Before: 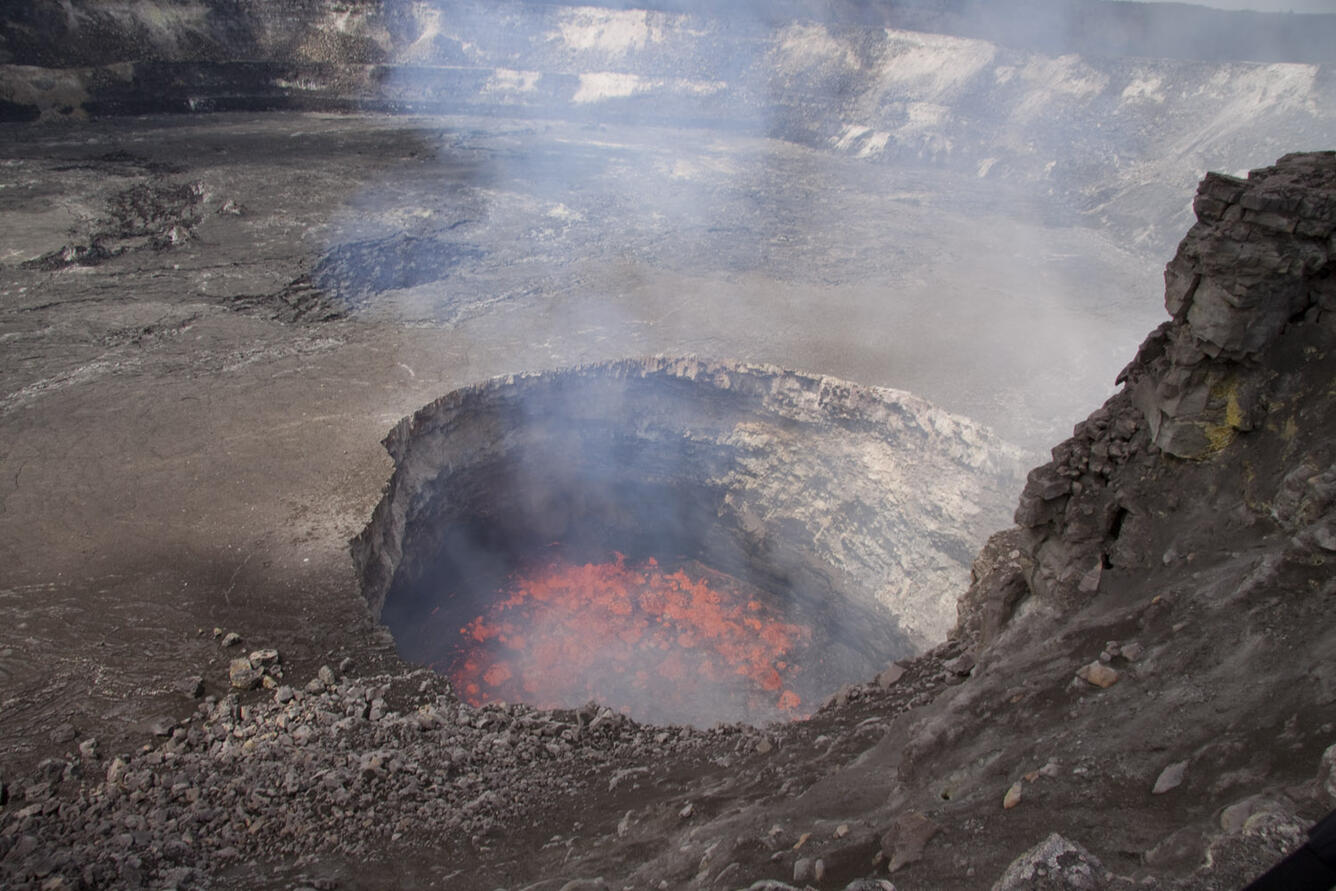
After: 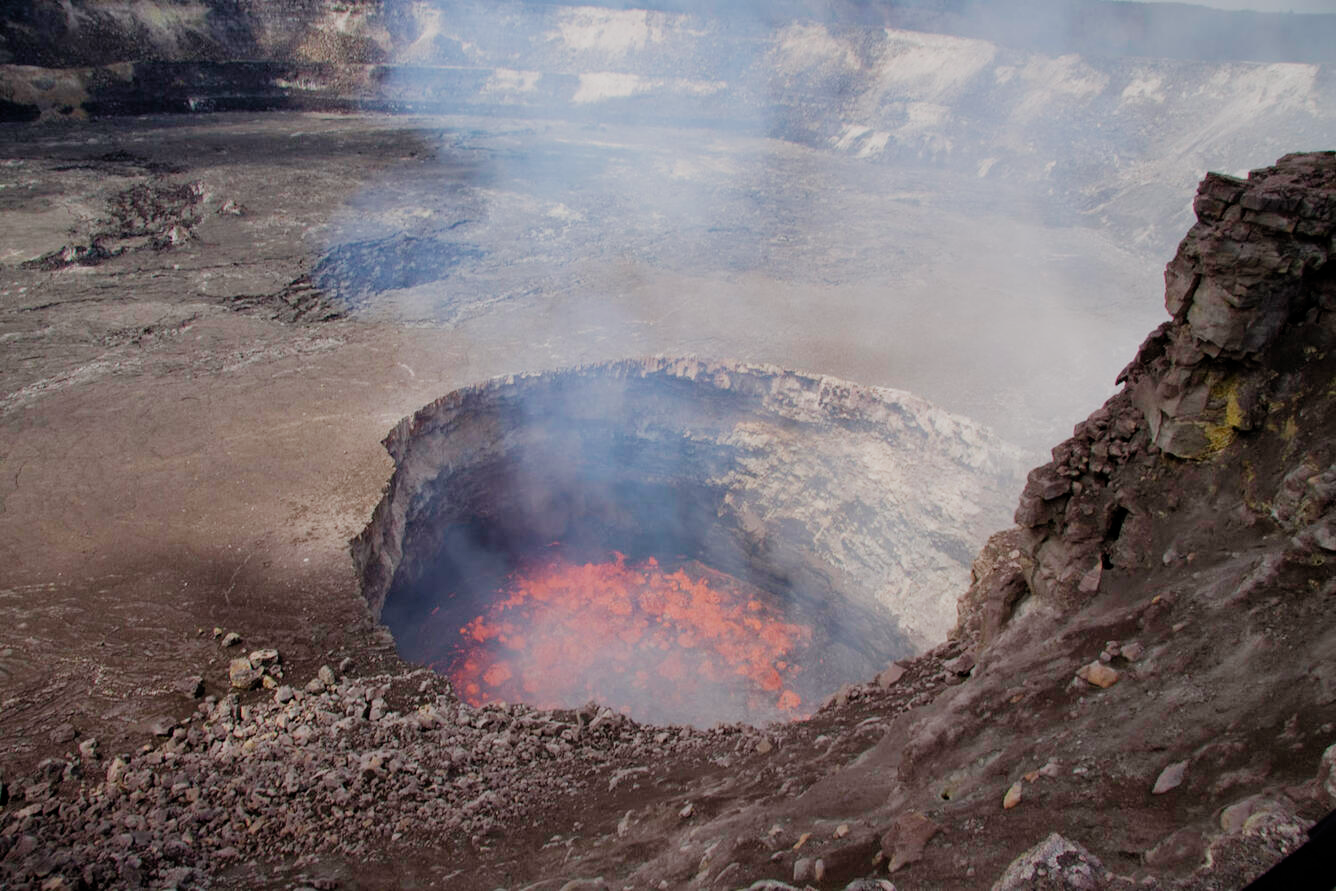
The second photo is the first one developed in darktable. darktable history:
velvia: on, module defaults
filmic rgb: black relative exposure -7.65 EV, white relative exposure 4.56 EV, threshold 3.01 EV, hardness 3.61, preserve chrominance no, color science v5 (2021), enable highlight reconstruction true
exposure: exposure 0.295 EV, compensate exposure bias true, compensate highlight preservation false
